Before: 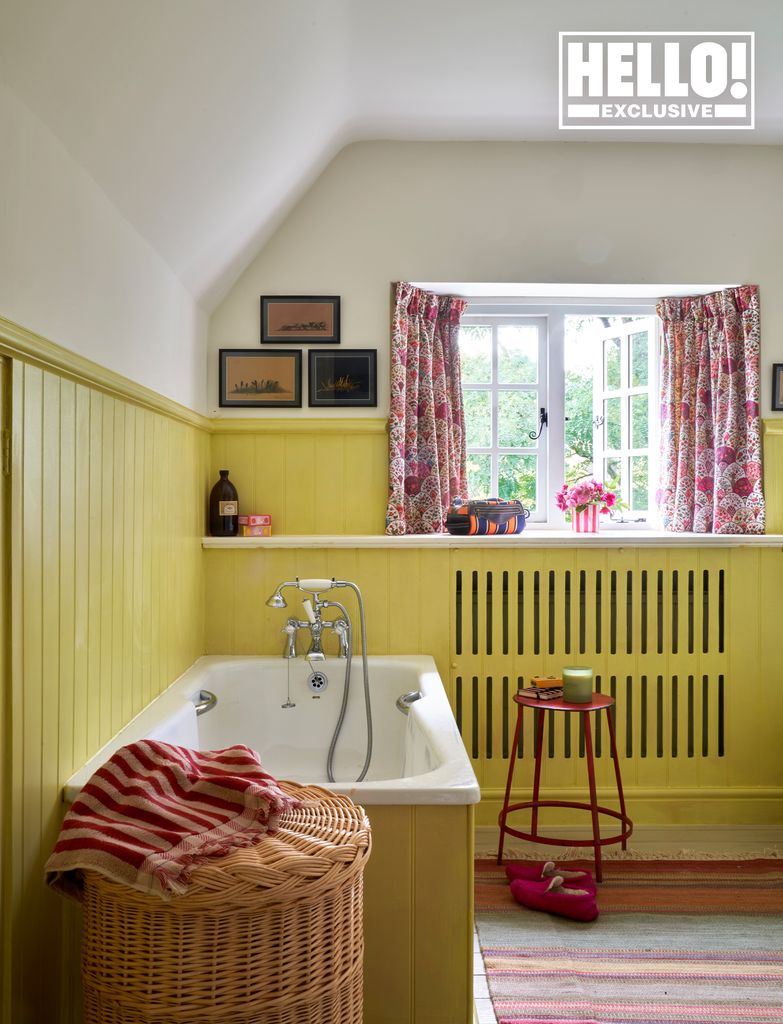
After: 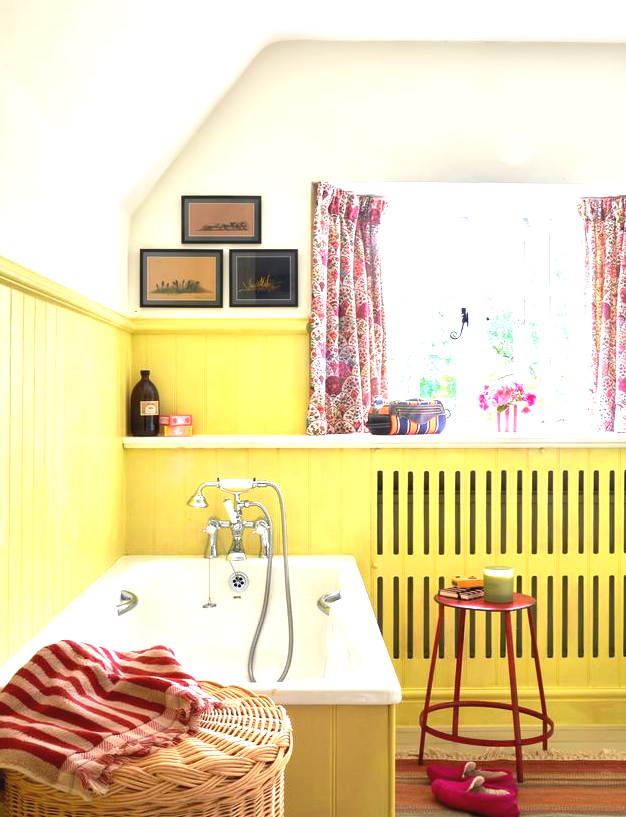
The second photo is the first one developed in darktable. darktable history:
exposure: black level correction -0.002, exposure 1.363 EV, compensate exposure bias true, compensate highlight preservation false
crop and rotate: left 10.136%, top 9.838%, right 9.86%, bottom 10.291%
